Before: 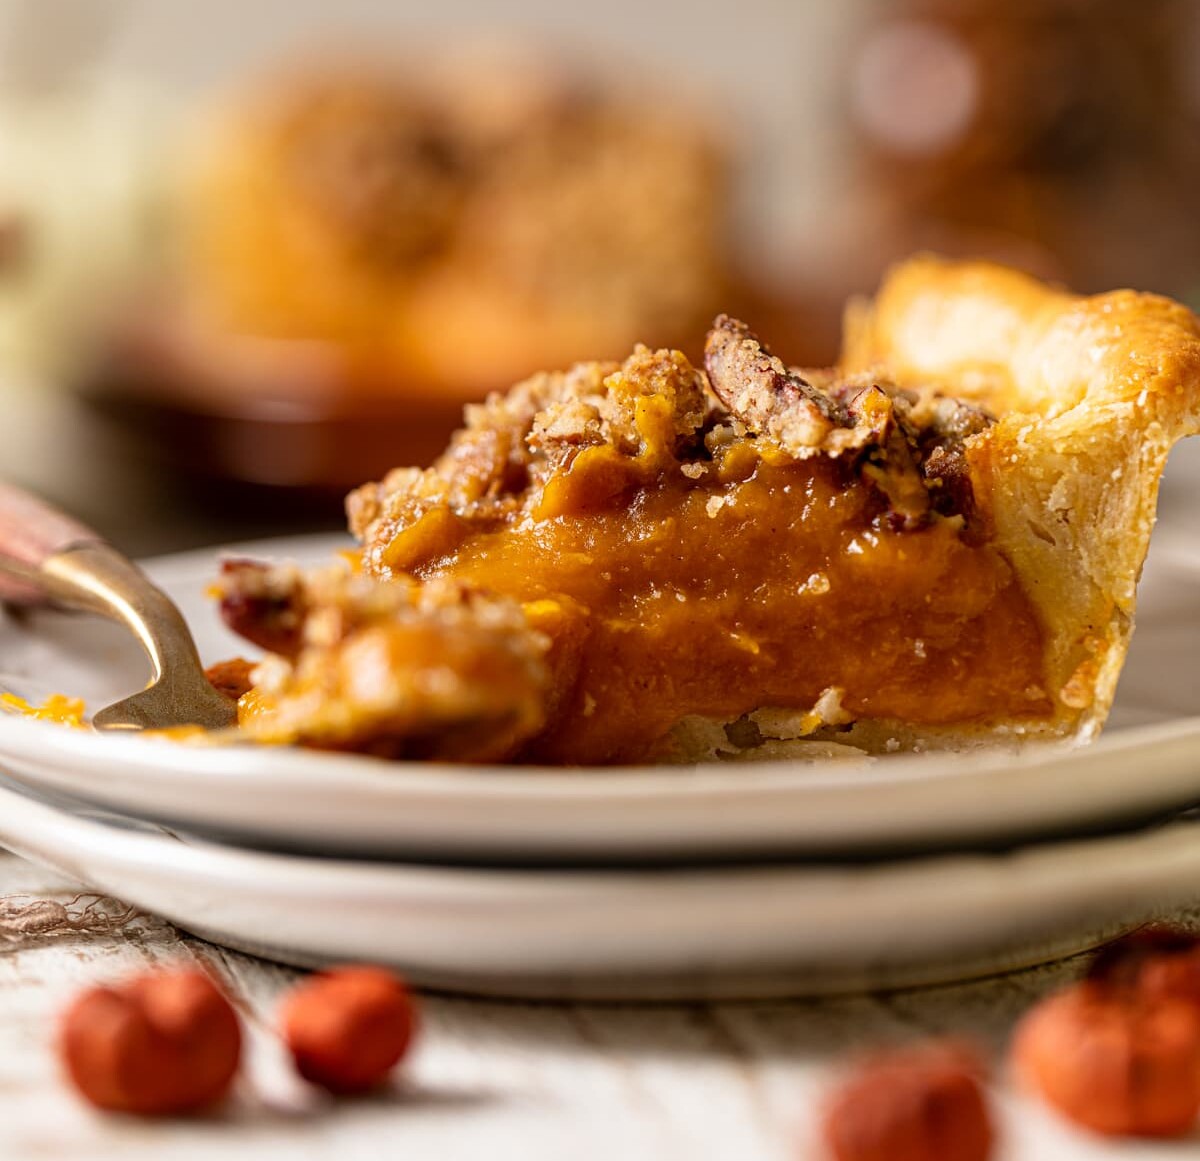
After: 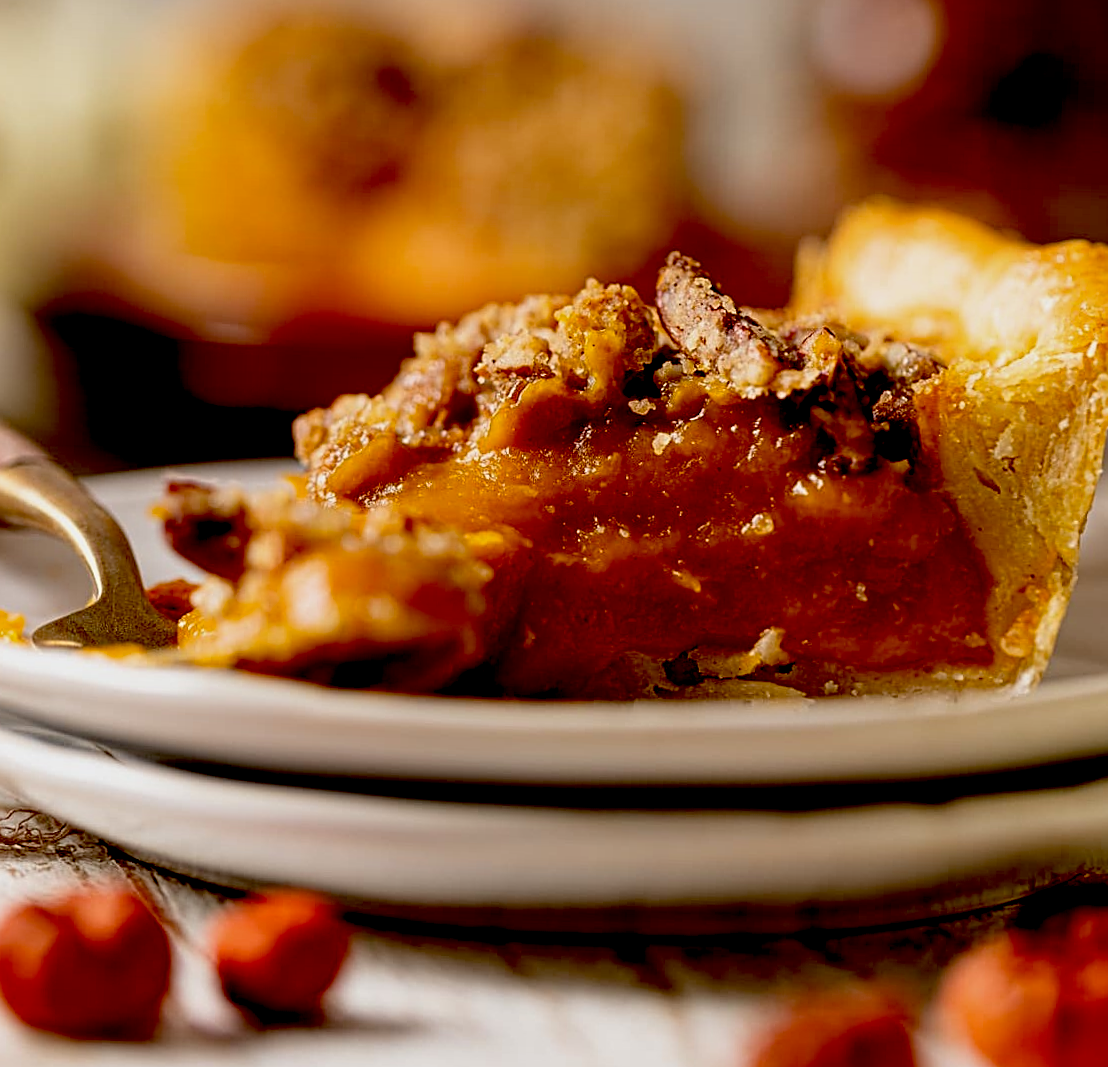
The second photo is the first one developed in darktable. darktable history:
crop and rotate: angle -1.91°, left 3.159%, top 4.357%, right 1.373%, bottom 0.56%
exposure: black level correction 0.046, exposure -0.235 EV, compensate exposure bias true, compensate highlight preservation false
sharpen: on, module defaults
